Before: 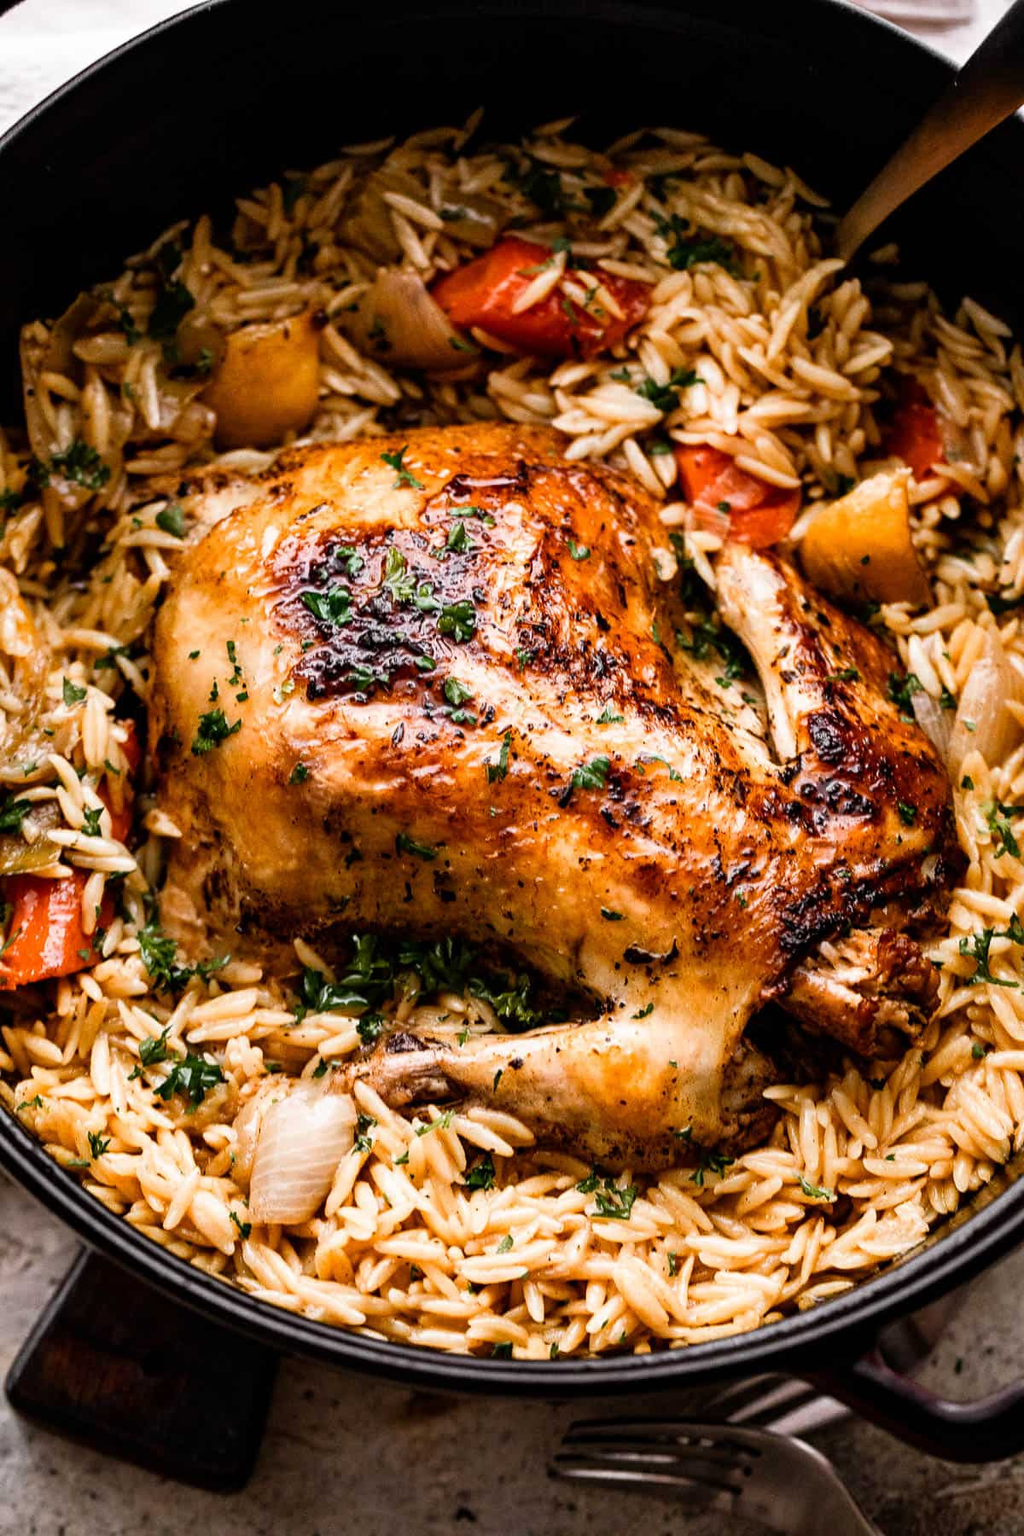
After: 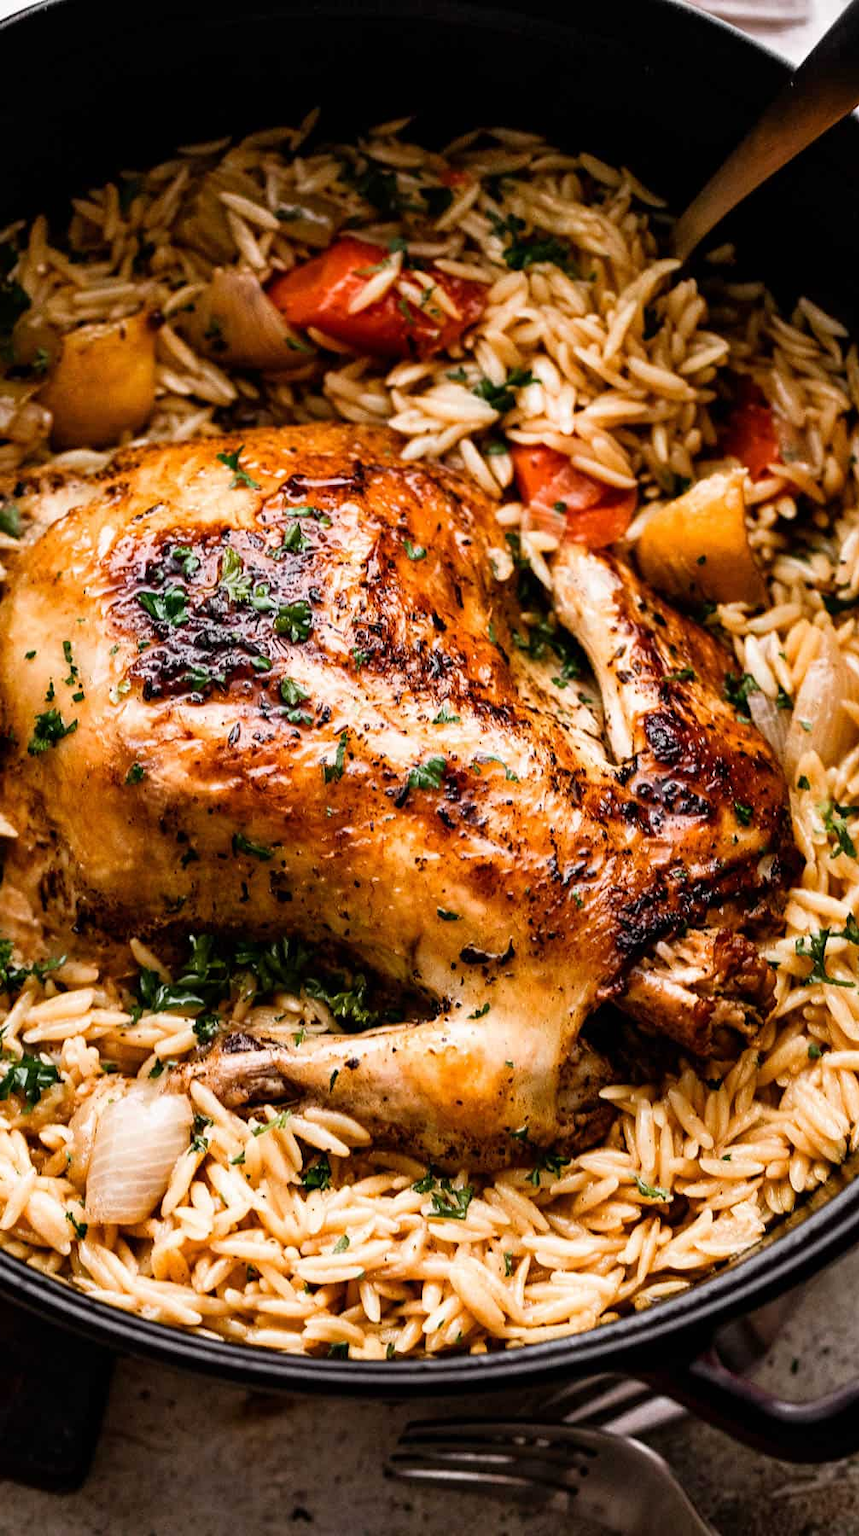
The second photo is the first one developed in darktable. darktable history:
crop: left 16.066%
